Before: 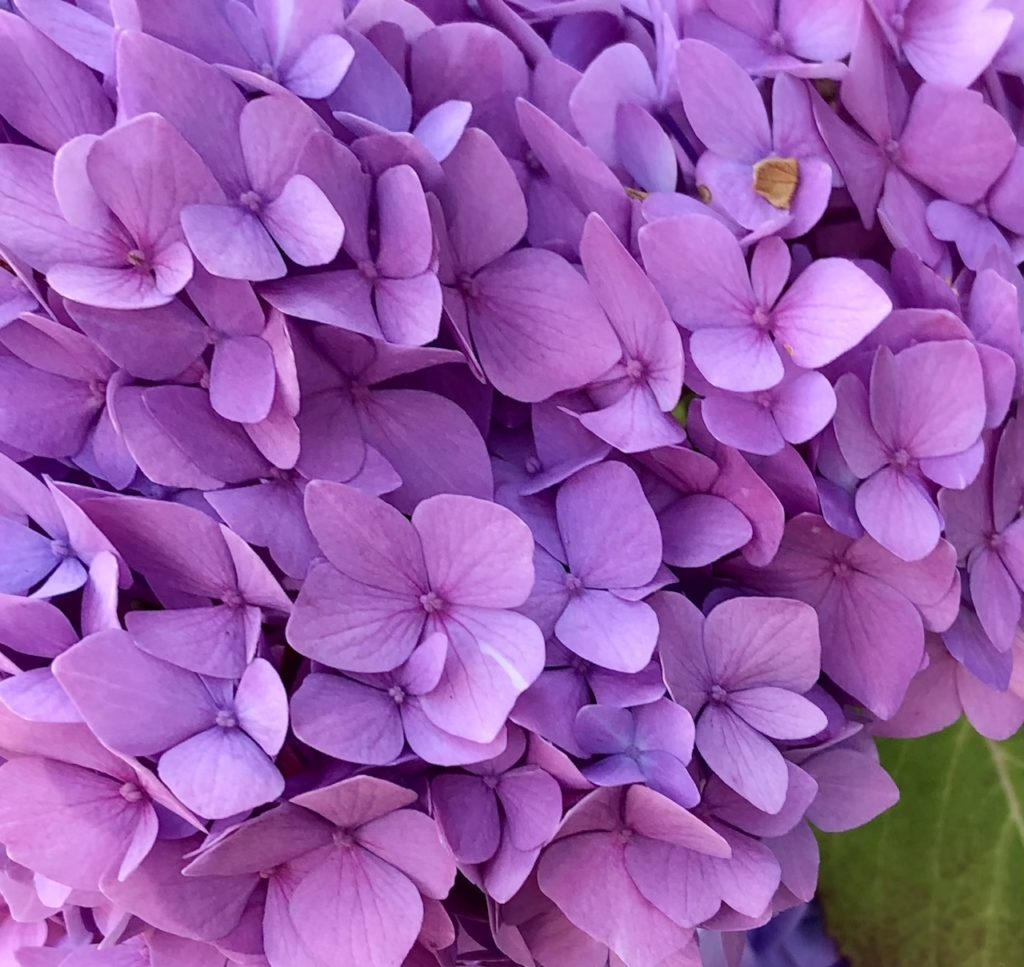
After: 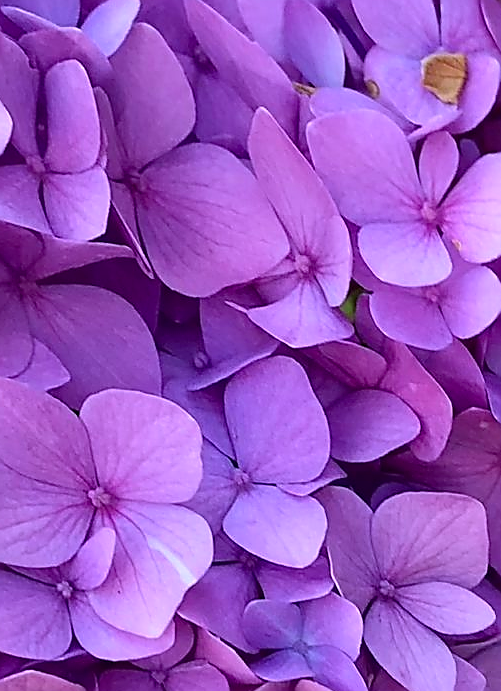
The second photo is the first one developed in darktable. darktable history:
color calibration: x 0.37, y 0.382, temperature 4314.64 K
crop: left 32.486%, top 10.932%, right 18.507%, bottom 17.532%
sharpen: radius 1.425, amount 1.265, threshold 0.612
exposure: black level correction 0.001, compensate exposure bias true, compensate highlight preservation false
